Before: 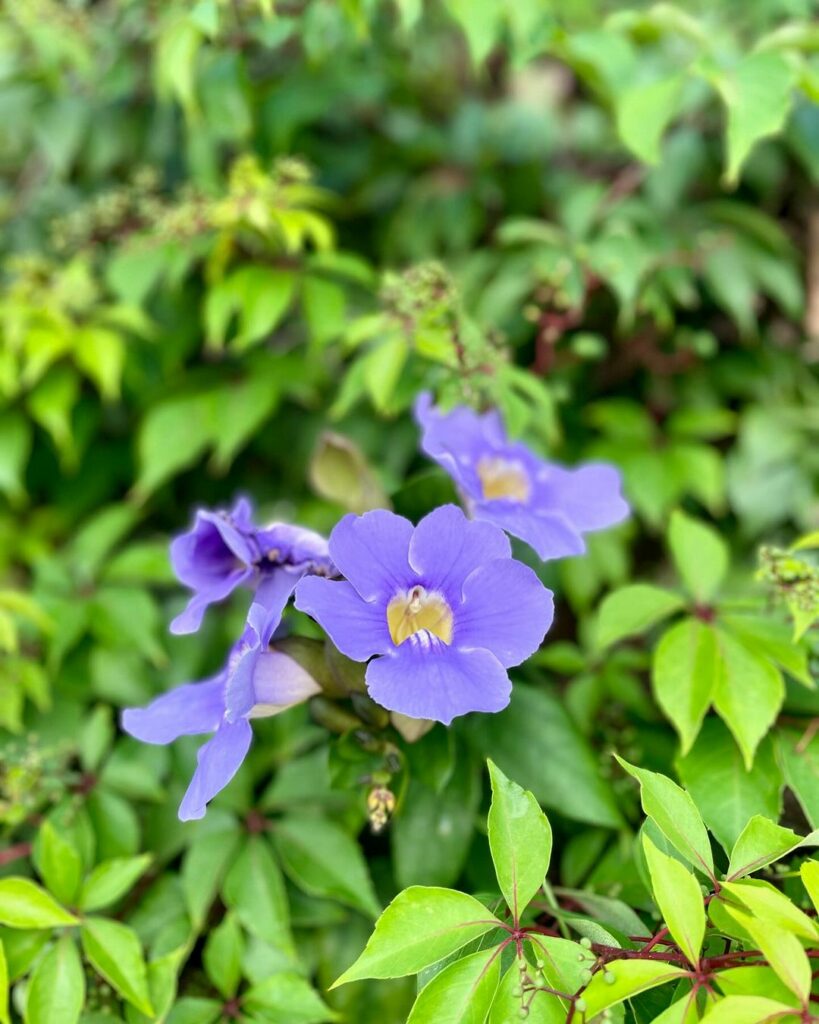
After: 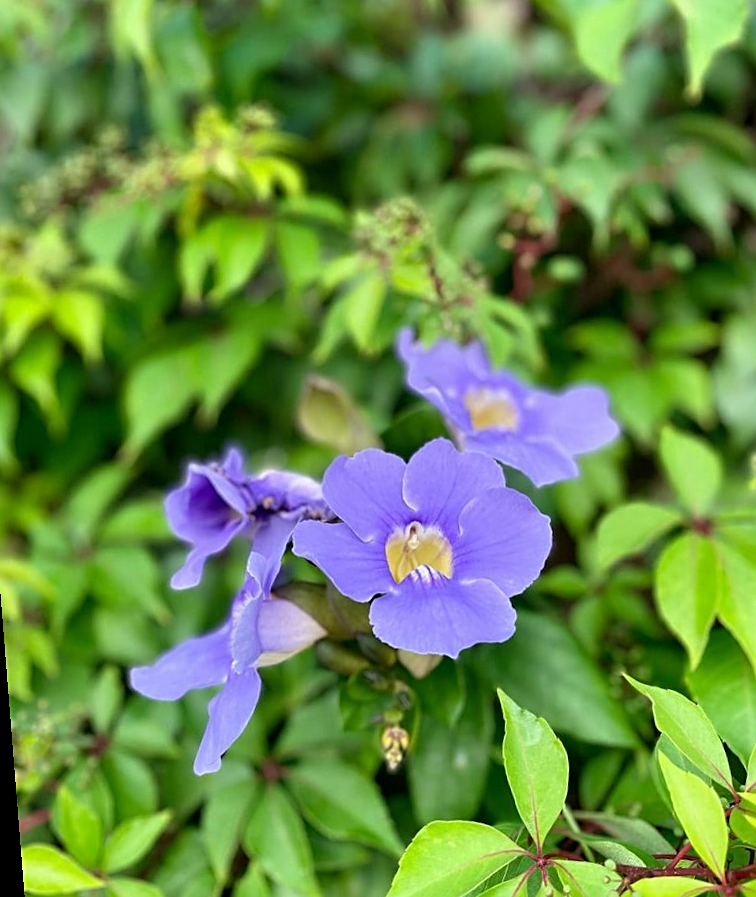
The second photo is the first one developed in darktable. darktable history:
rotate and perspective: rotation -4.57°, crop left 0.054, crop right 0.944, crop top 0.087, crop bottom 0.914
sharpen: on, module defaults
crop and rotate: right 5.167%
